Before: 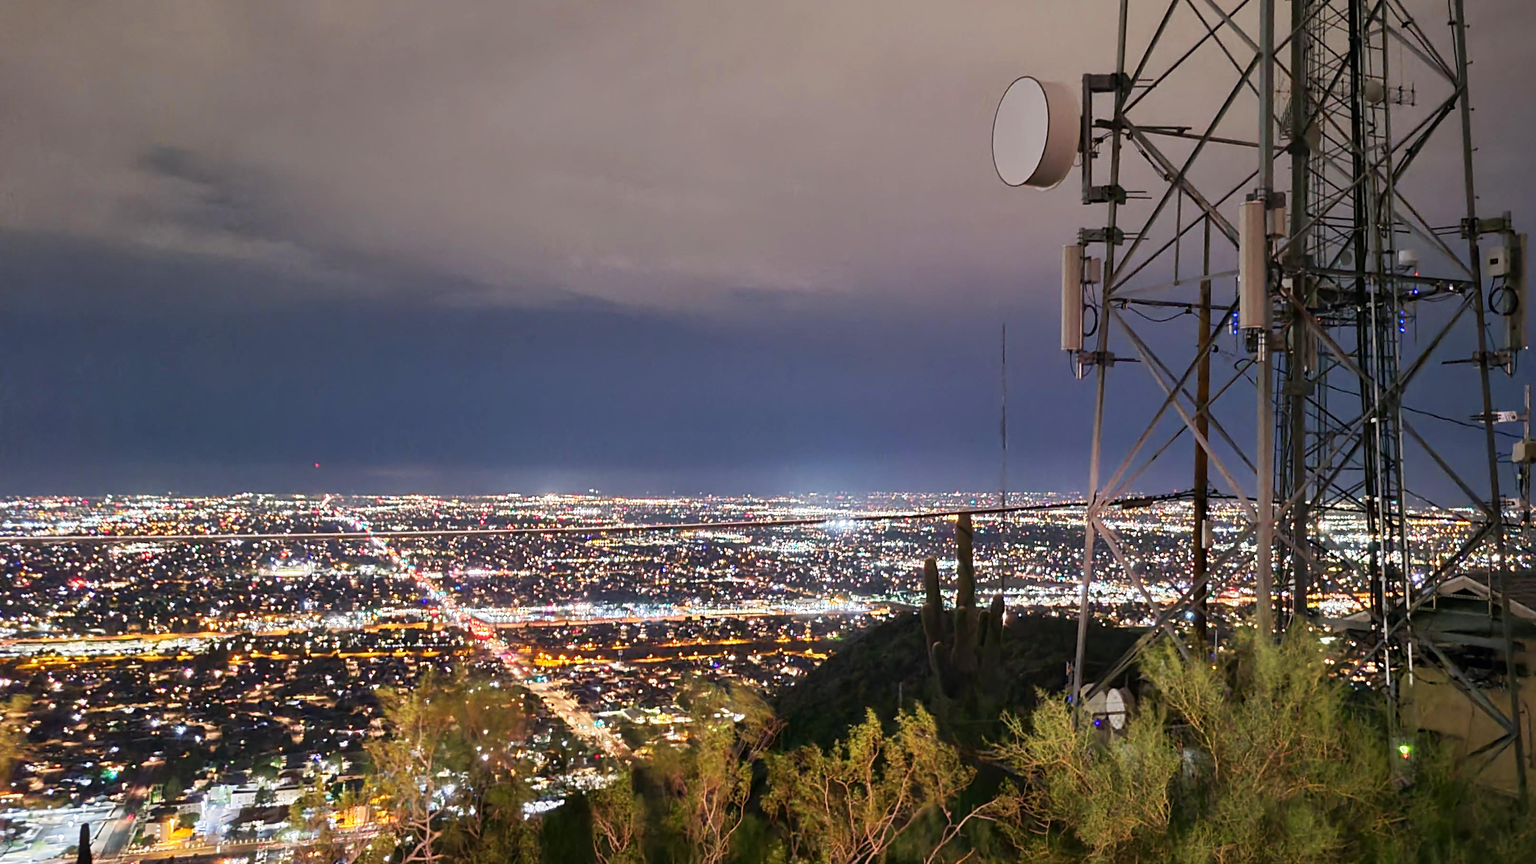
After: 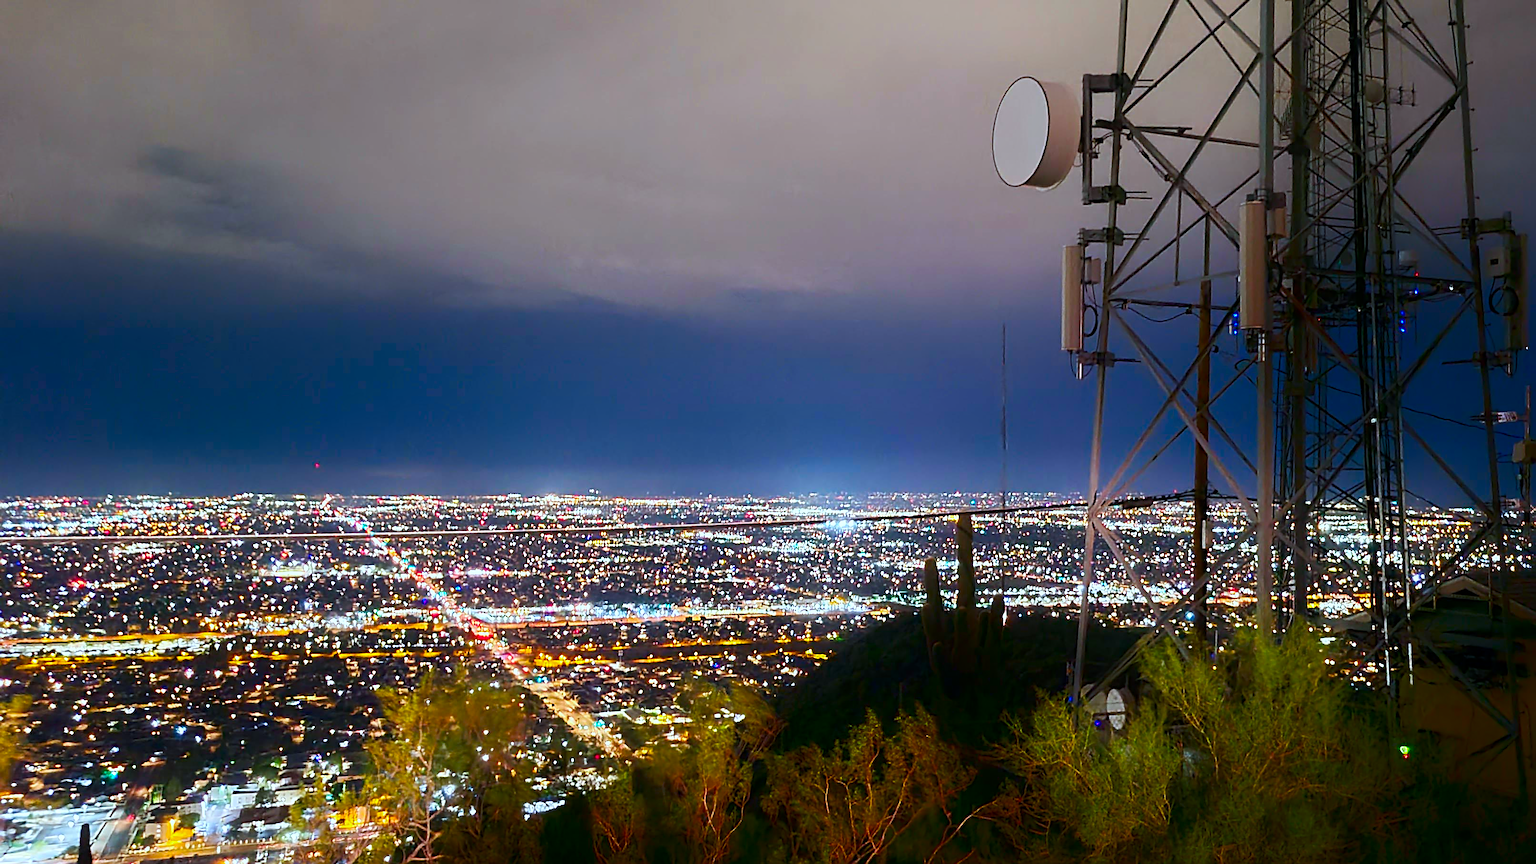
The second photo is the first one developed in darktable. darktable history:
sharpen: on, module defaults
shadows and highlights: shadows -90, highlights 90, soften with gaussian
color balance rgb: linear chroma grading › global chroma 15%, perceptual saturation grading › global saturation 30%
color calibration: illuminant Planckian (black body), adaptation linear Bradford (ICC v4), x 0.364, y 0.367, temperature 4417.56 K, saturation algorithm version 1 (2020)
